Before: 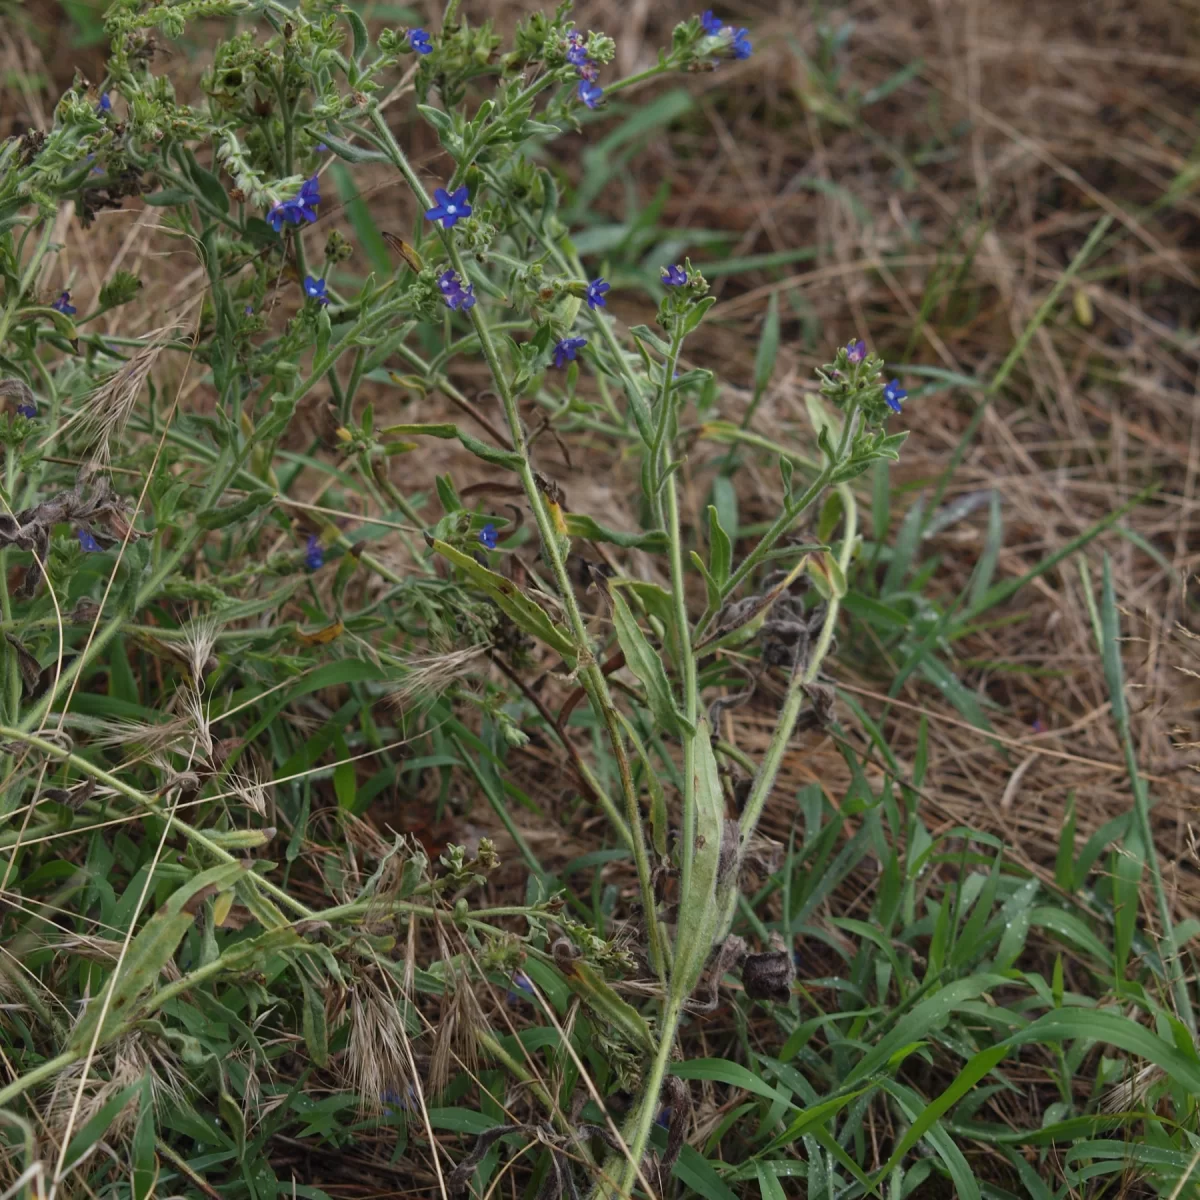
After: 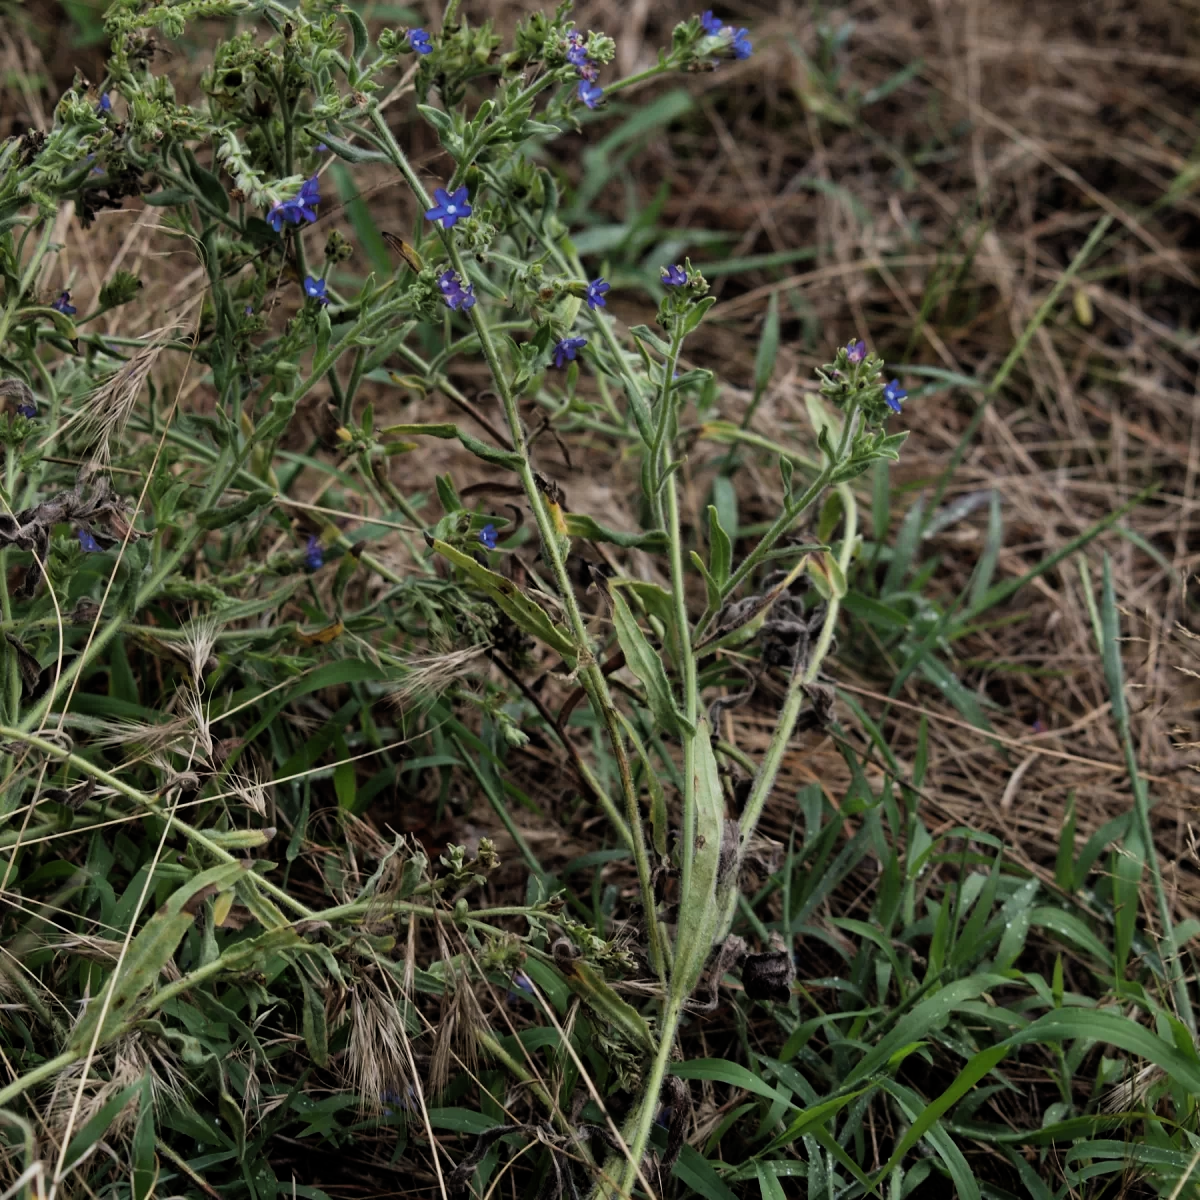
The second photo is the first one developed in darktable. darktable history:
filmic rgb: black relative exposure -16 EV, white relative exposure 6.29 EV, threshold 5.98 EV, hardness 5.14, contrast 1.355, color science v4 (2020), enable highlight reconstruction true
